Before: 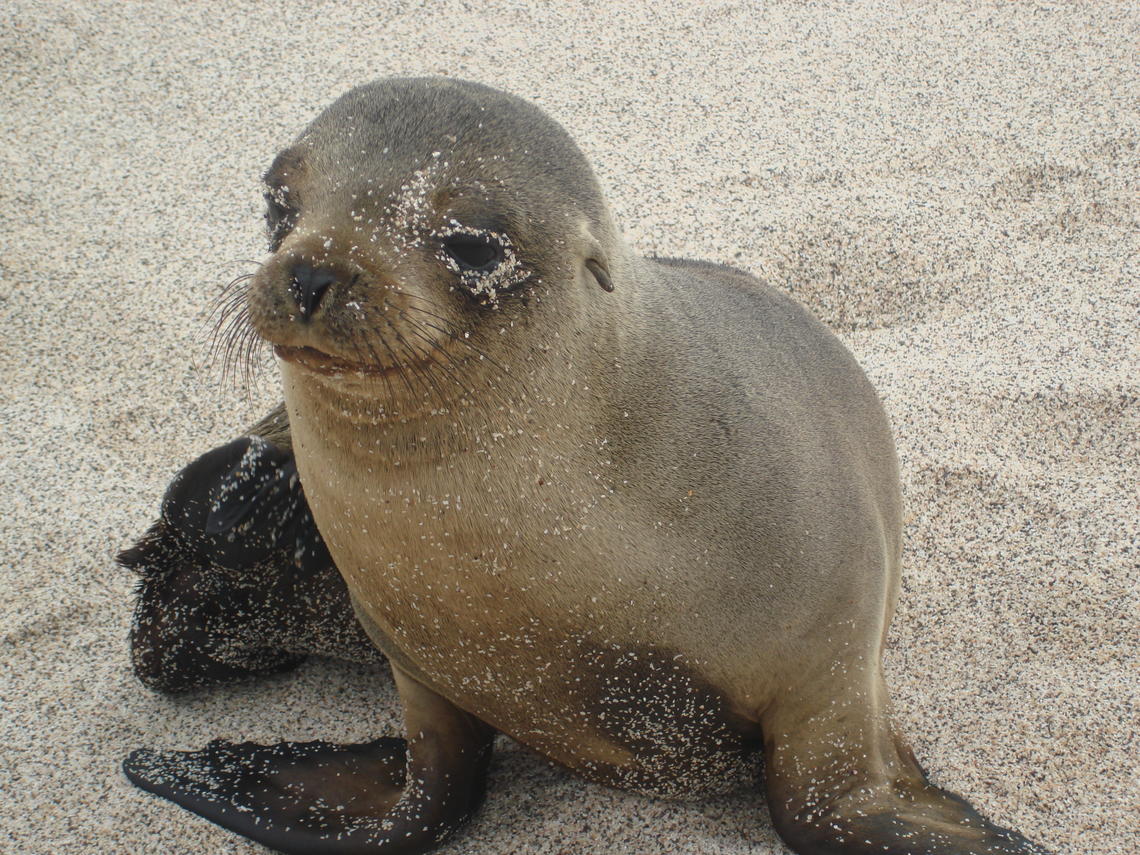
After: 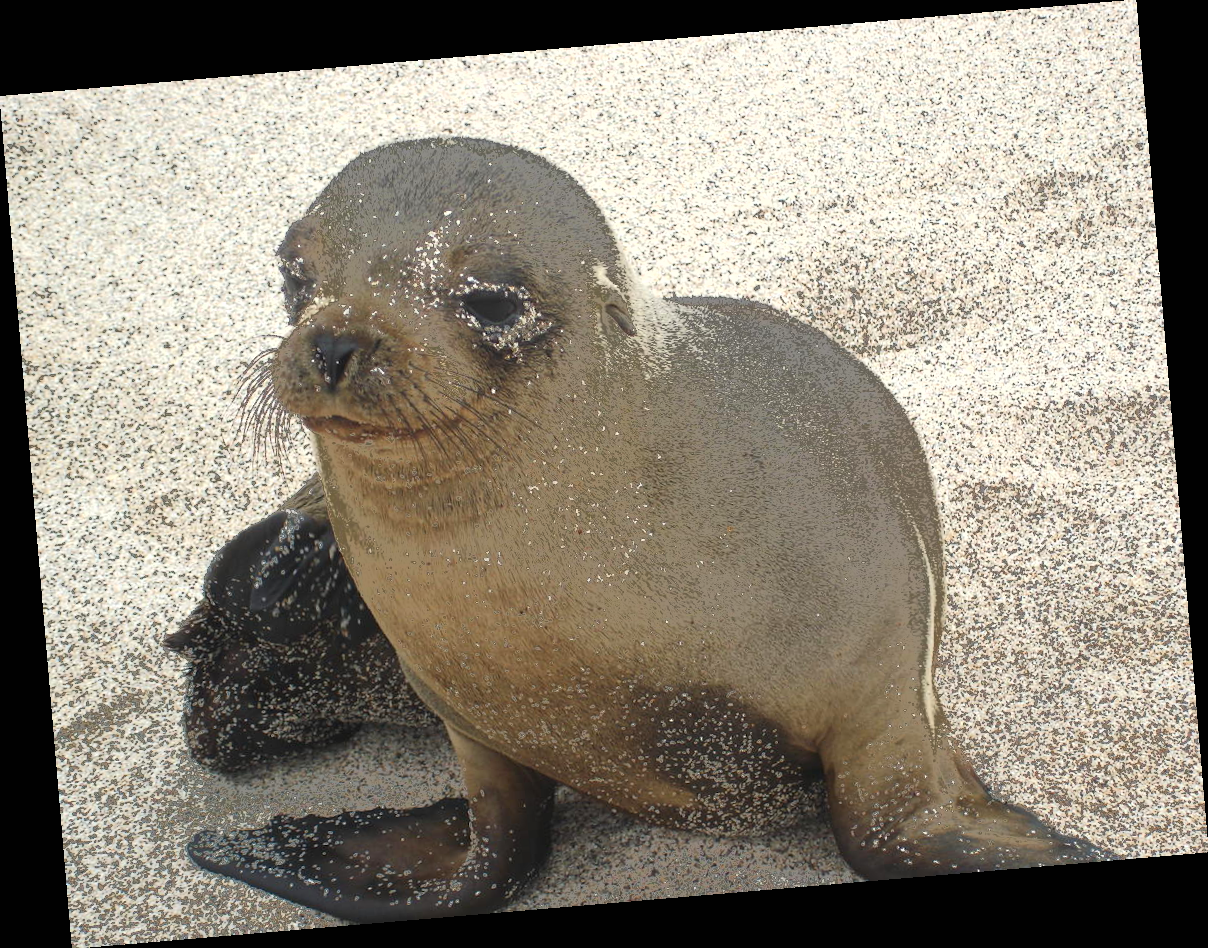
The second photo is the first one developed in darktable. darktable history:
fill light: exposure -0.73 EV, center 0.69, width 2.2
rotate and perspective: rotation -4.86°, automatic cropping off
exposure: black level correction 0, exposure 0.5 EV, compensate highlight preservation false
white balance: red 1, blue 1
